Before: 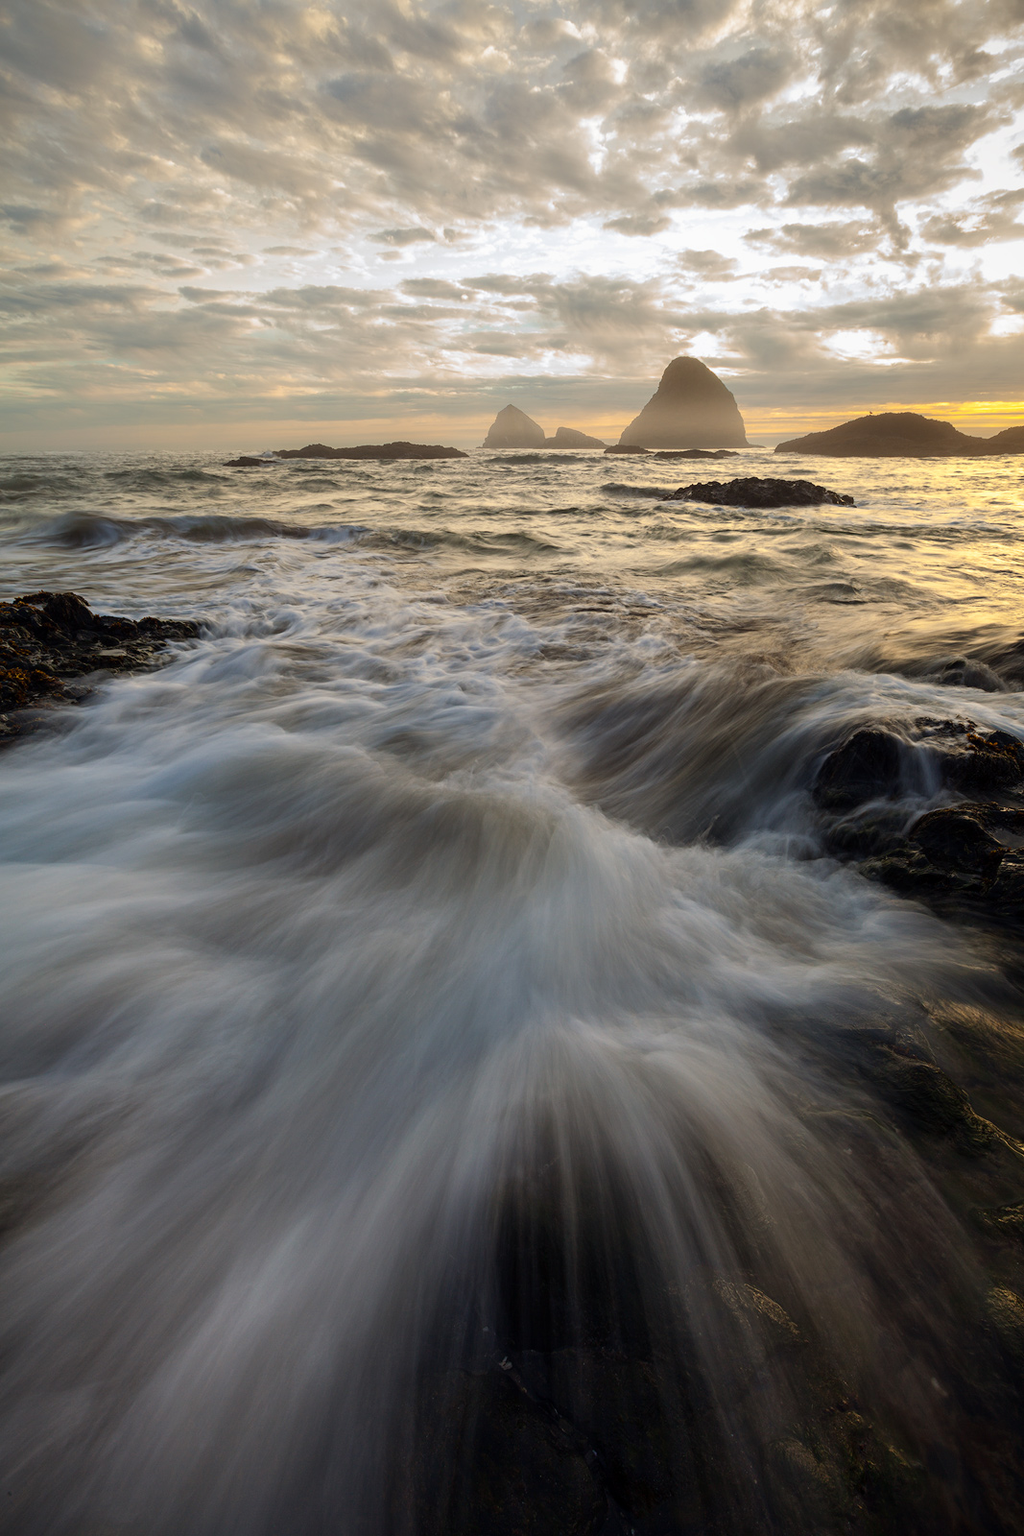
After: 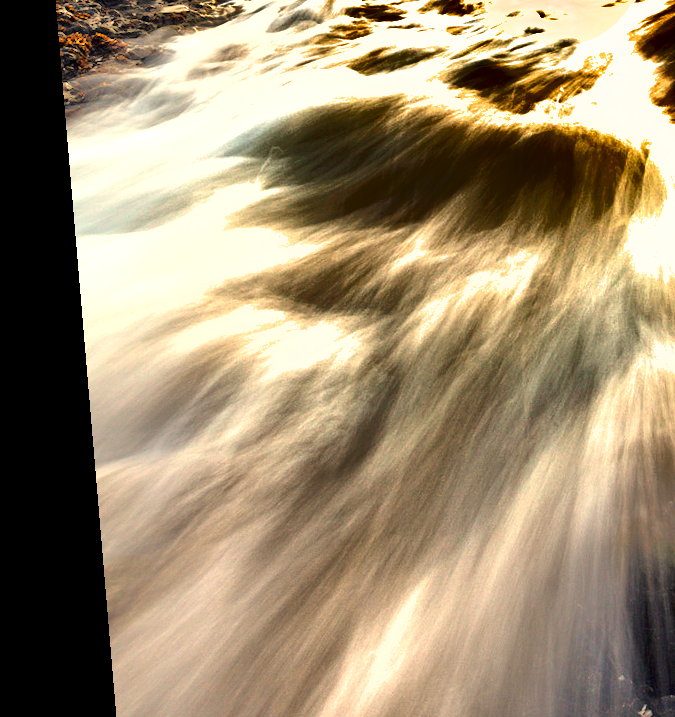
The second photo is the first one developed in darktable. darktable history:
color balance: contrast -0.5%
tone equalizer: -7 EV 0.15 EV, -6 EV 0.6 EV, -5 EV 1.15 EV, -4 EV 1.33 EV, -3 EV 1.15 EV, -2 EV 0.6 EV, -1 EV 0.15 EV, mask exposure compensation -0.5 EV
white balance: red 1.138, green 0.996, blue 0.812
exposure: exposure 2.207 EV, compensate highlight preservation false
crop: top 44.483%, right 43.593%, bottom 12.892%
shadows and highlights: shadows 19.13, highlights -83.41, soften with gaussian
rotate and perspective: rotation -4.86°, automatic cropping off
levels: levels [0, 0.492, 0.984]
